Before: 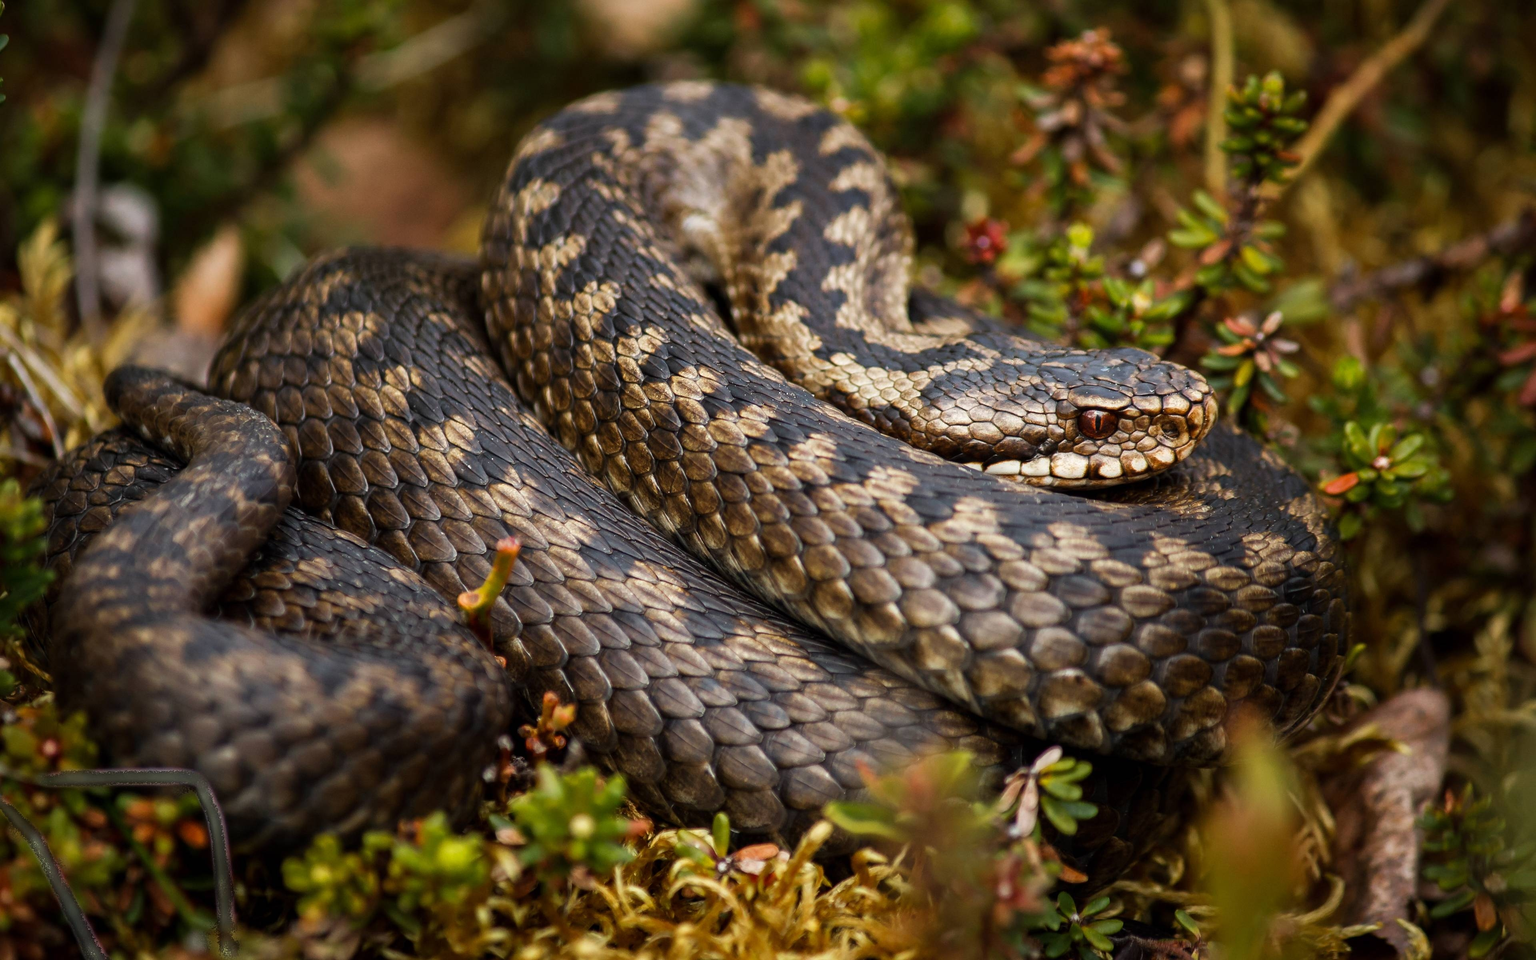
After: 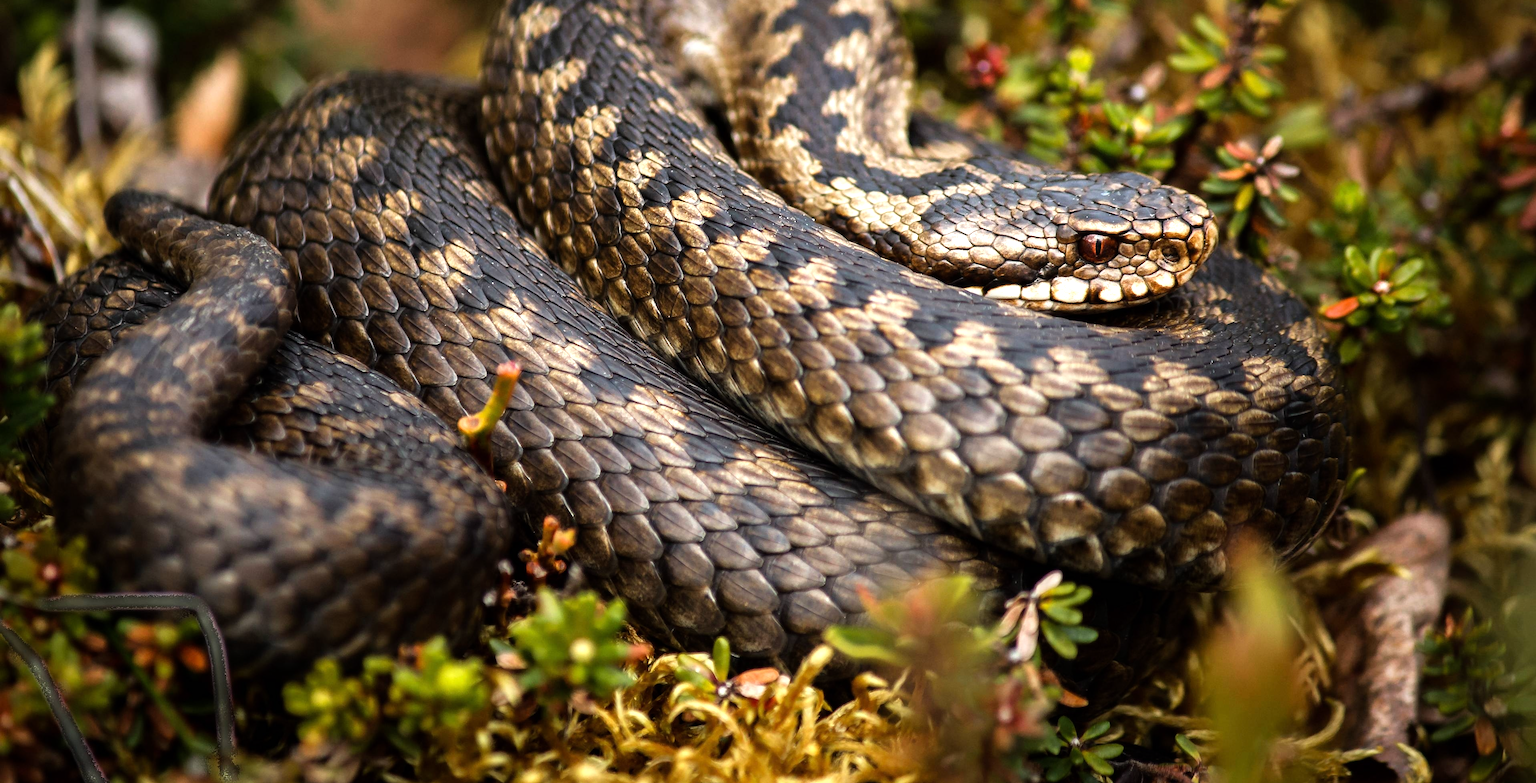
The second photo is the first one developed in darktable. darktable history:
crop and rotate: top 18.368%
tone equalizer: -8 EV -0.729 EV, -7 EV -0.714 EV, -6 EV -0.576 EV, -5 EV -0.392 EV, -3 EV 0.39 EV, -2 EV 0.6 EV, -1 EV 0.701 EV, +0 EV 0.738 EV
